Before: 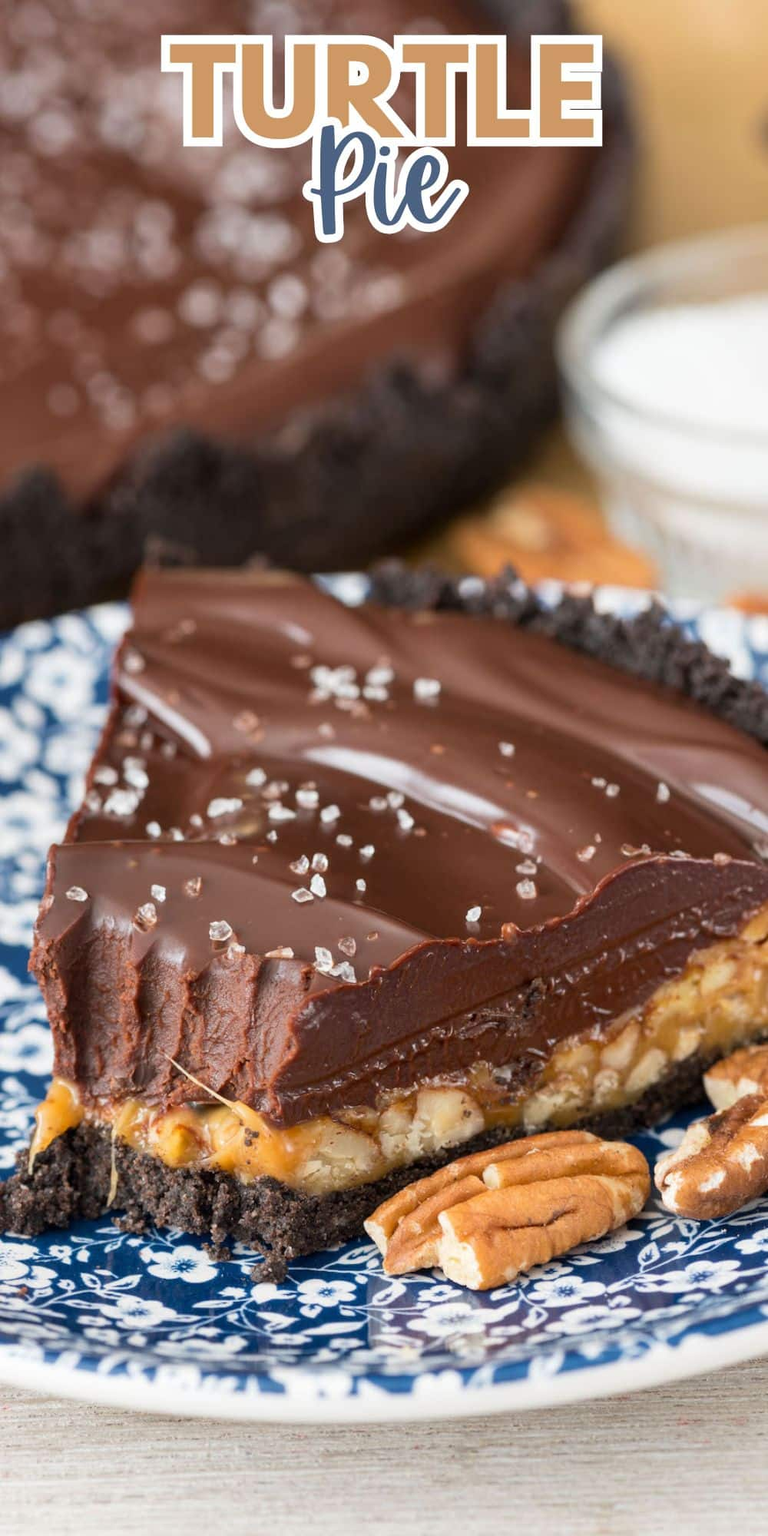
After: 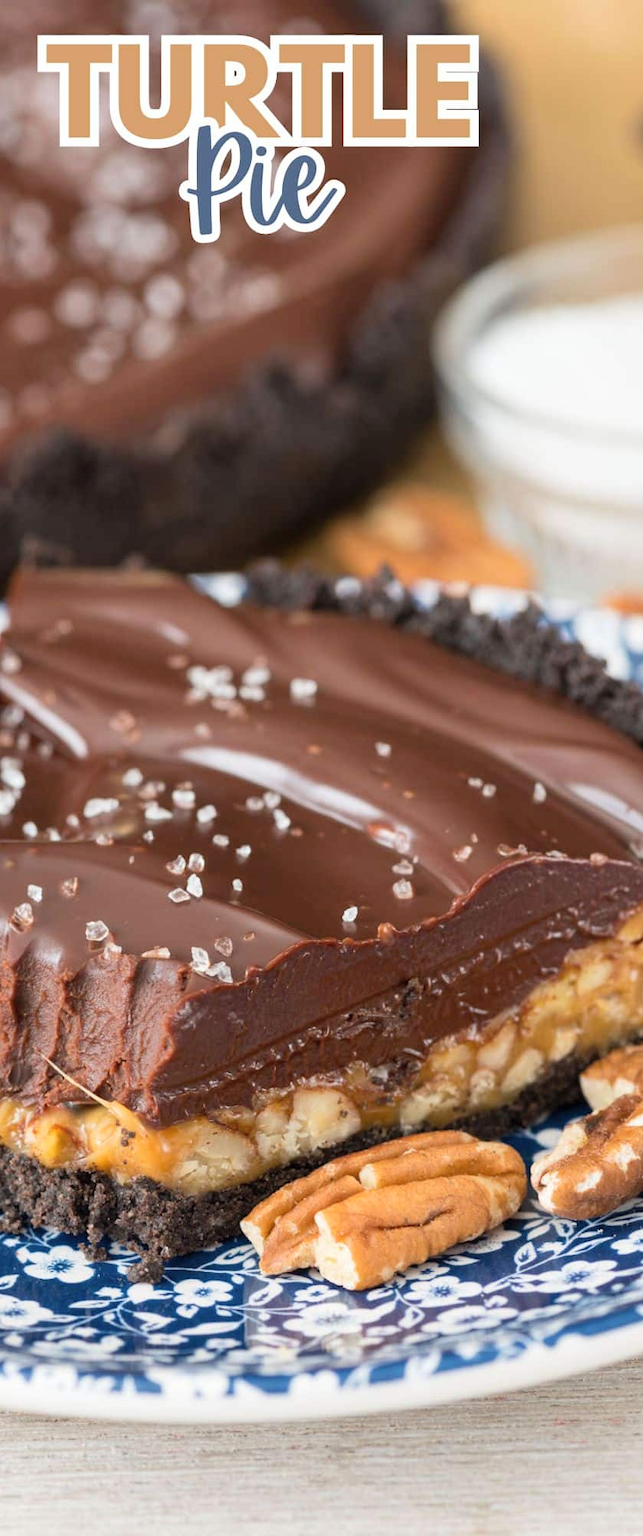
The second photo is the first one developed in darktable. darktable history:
contrast brightness saturation: contrast 0.05, brightness 0.06, saturation 0.01
crop: left 16.145%
